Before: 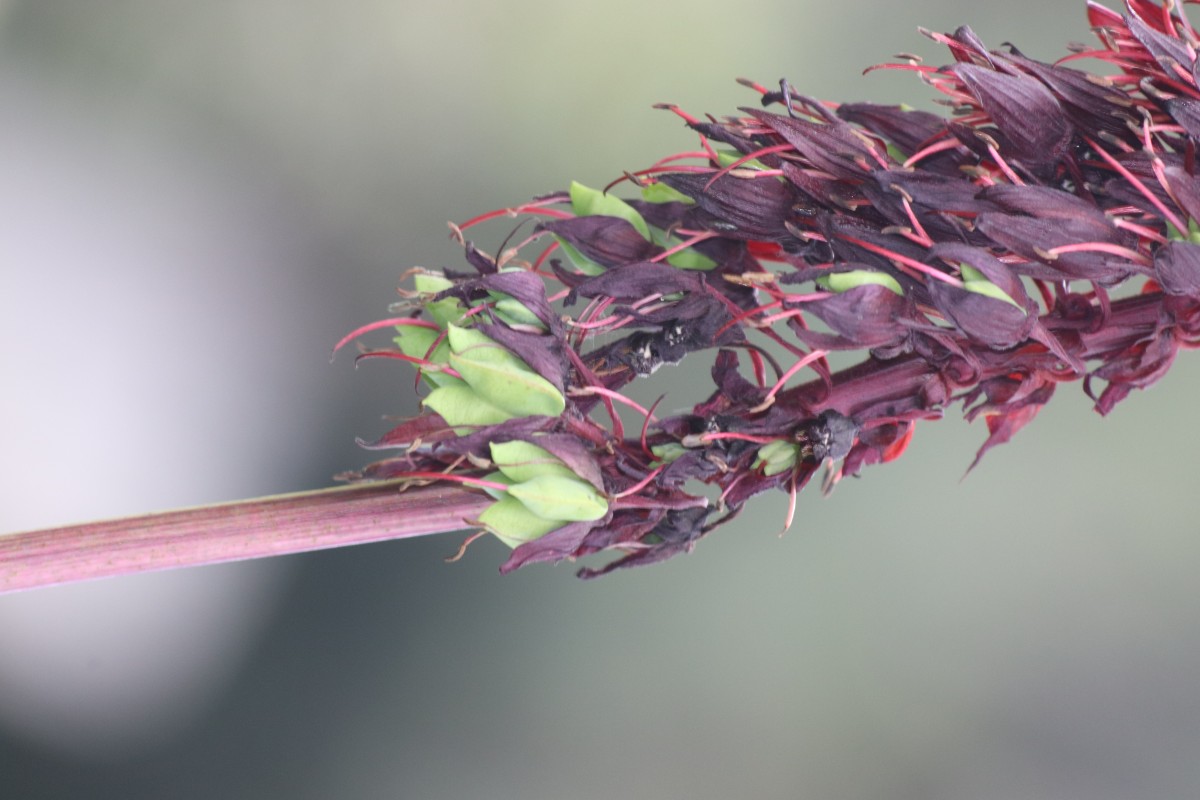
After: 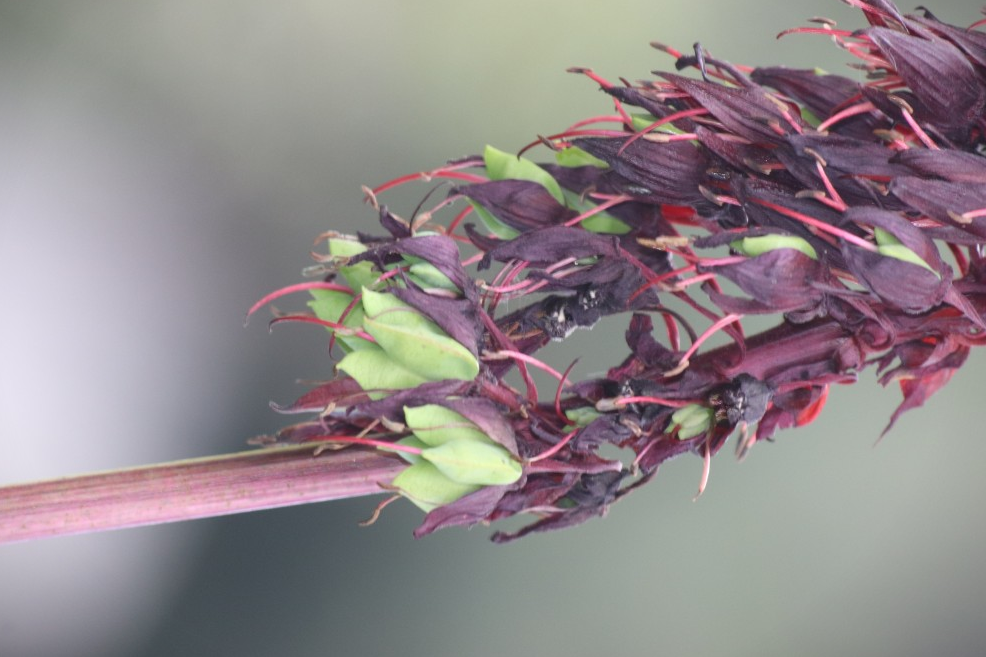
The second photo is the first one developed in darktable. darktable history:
vignetting: fall-off start 97.23%, saturation -0.024, center (-0.033, -0.042), width/height ratio 1.179, unbound false
crop and rotate: left 7.196%, top 4.574%, right 10.605%, bottom 13.178%
